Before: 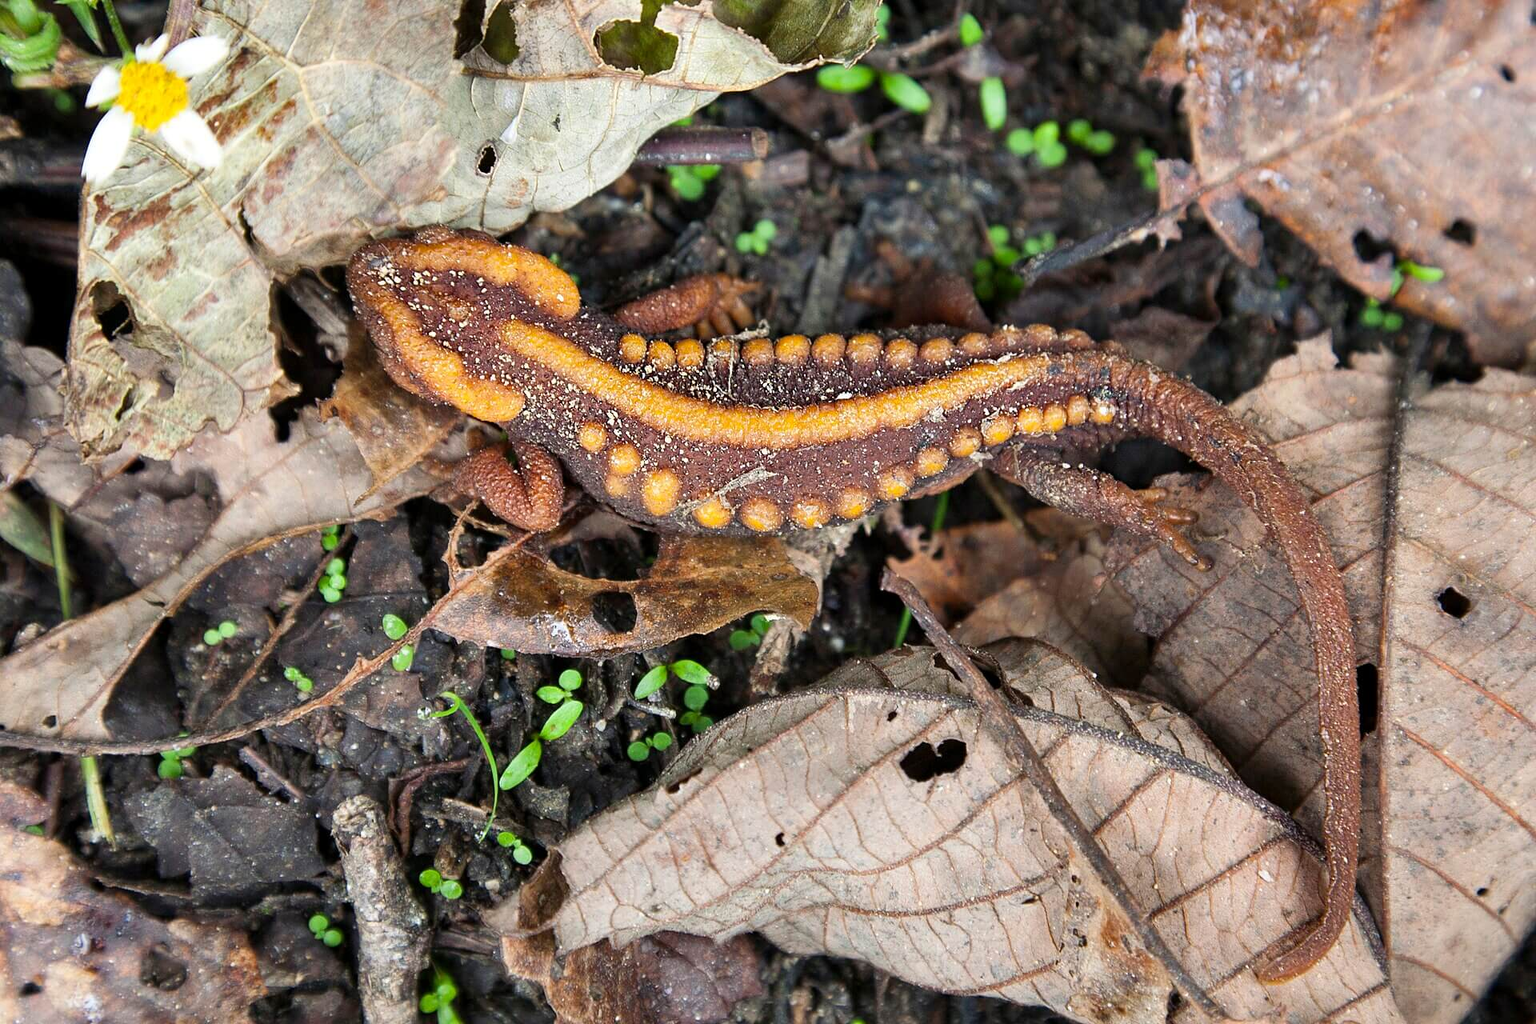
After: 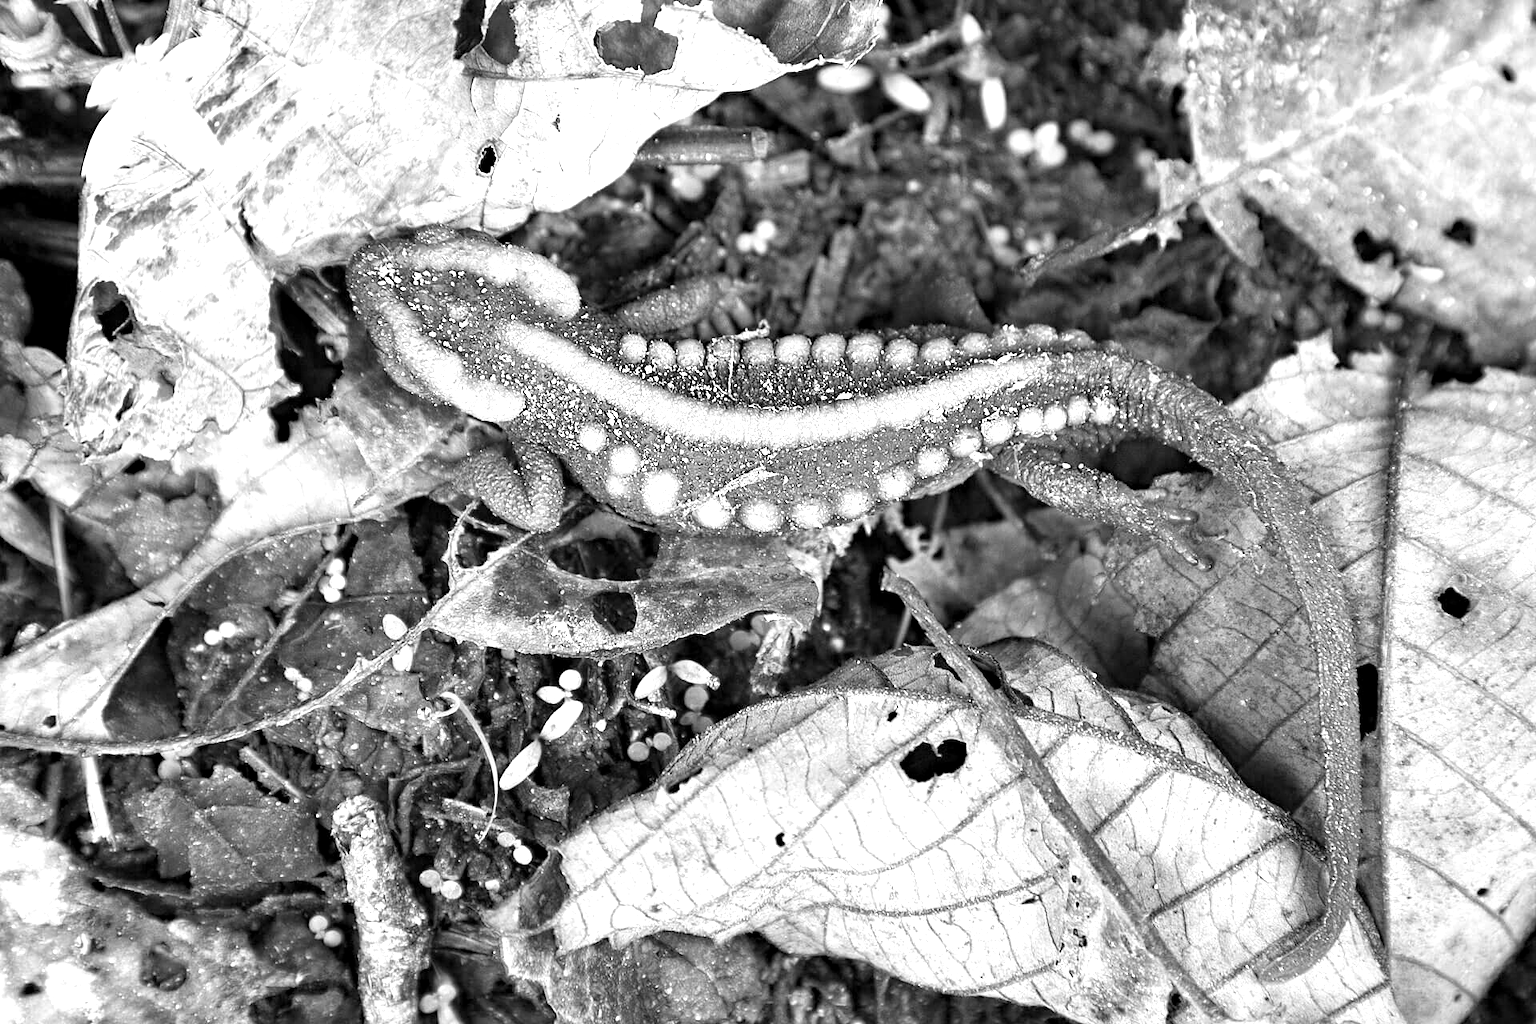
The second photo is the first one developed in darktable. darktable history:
white balance: emerald 1
tone equalizer: on, module defaults
haze removal: compatibility mode true, adaptive false
exposure: exposure 1 EV, compensate highlight preservation false
monochrome: on, module defaults
contrast brightness saturation: saturation -1
